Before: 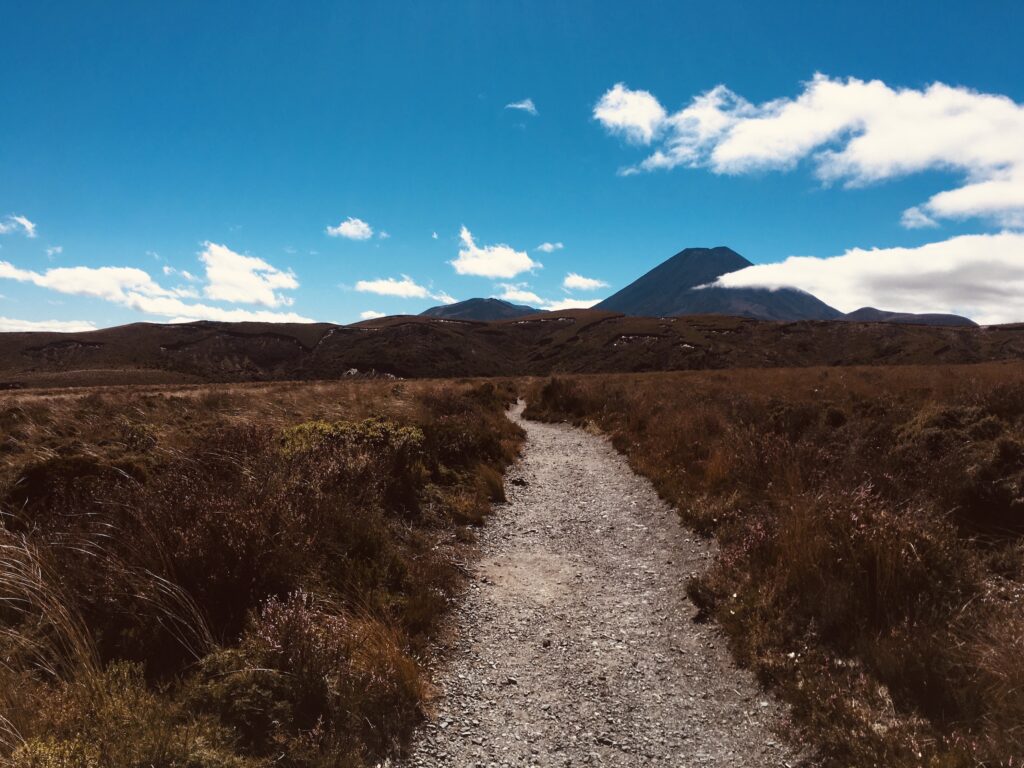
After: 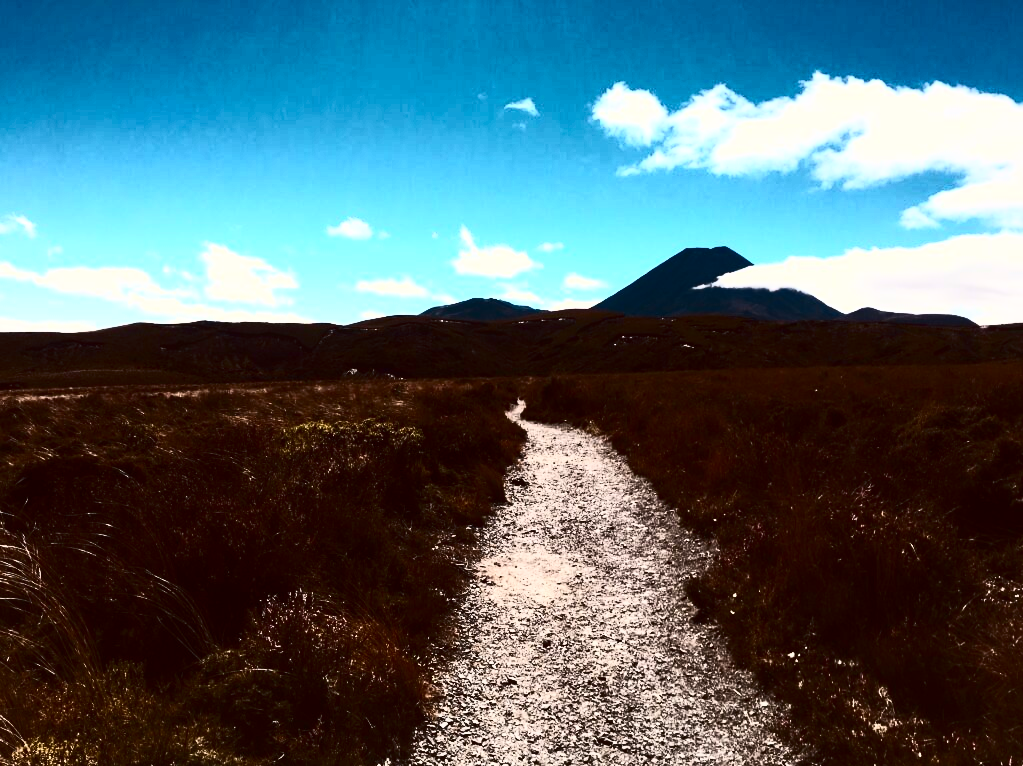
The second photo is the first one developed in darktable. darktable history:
contrast brightness saturation: contrast 0.93, brightness 0.2
crop: top 0.05%, bottom 0.098%
